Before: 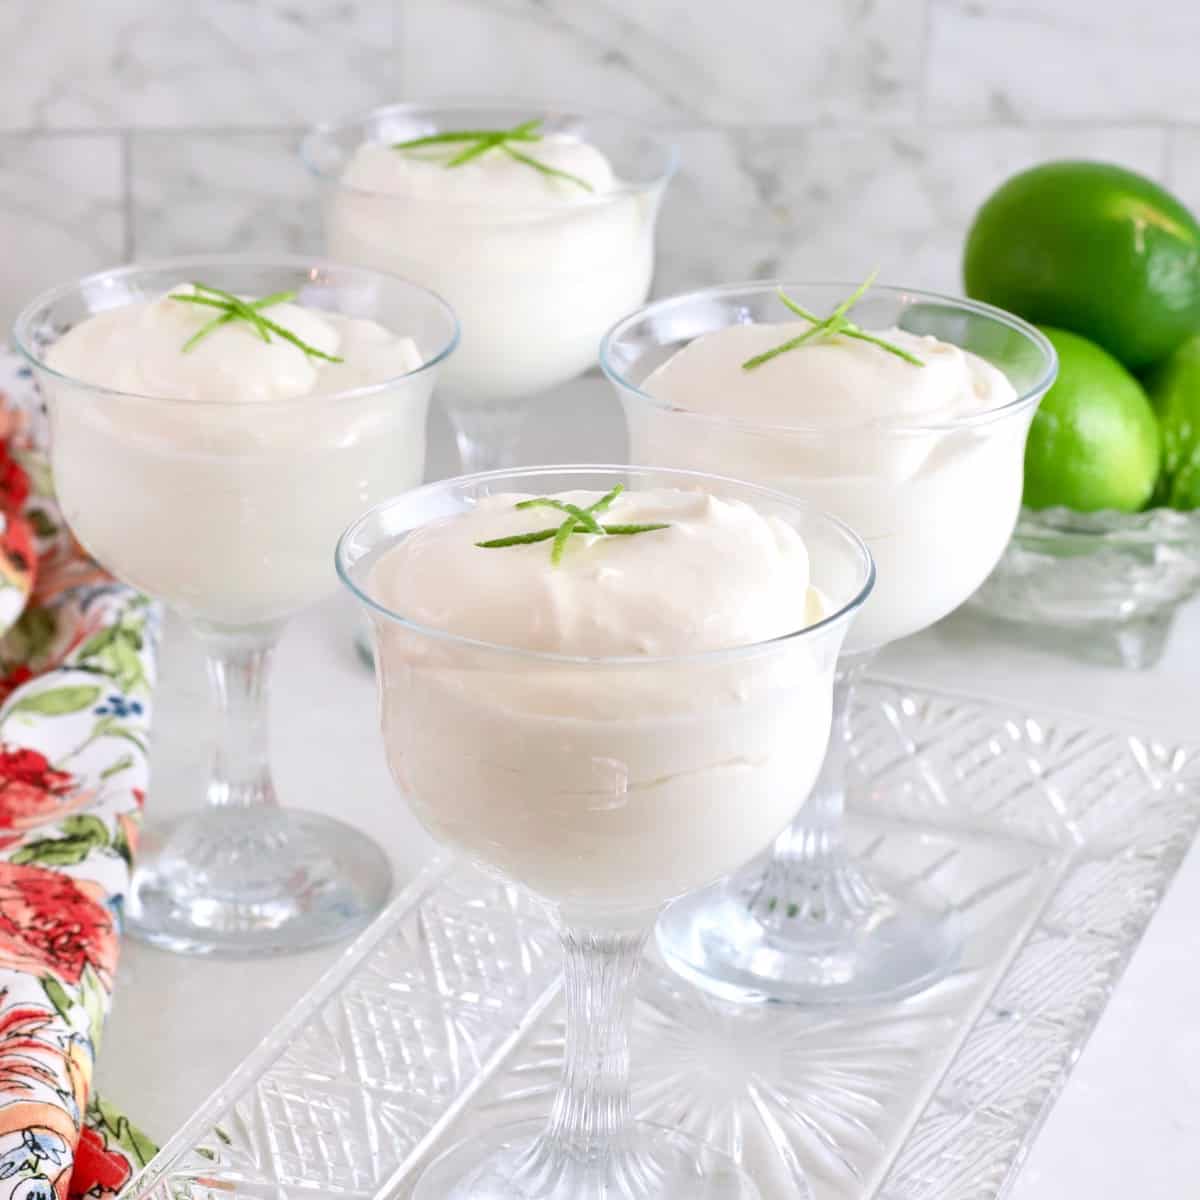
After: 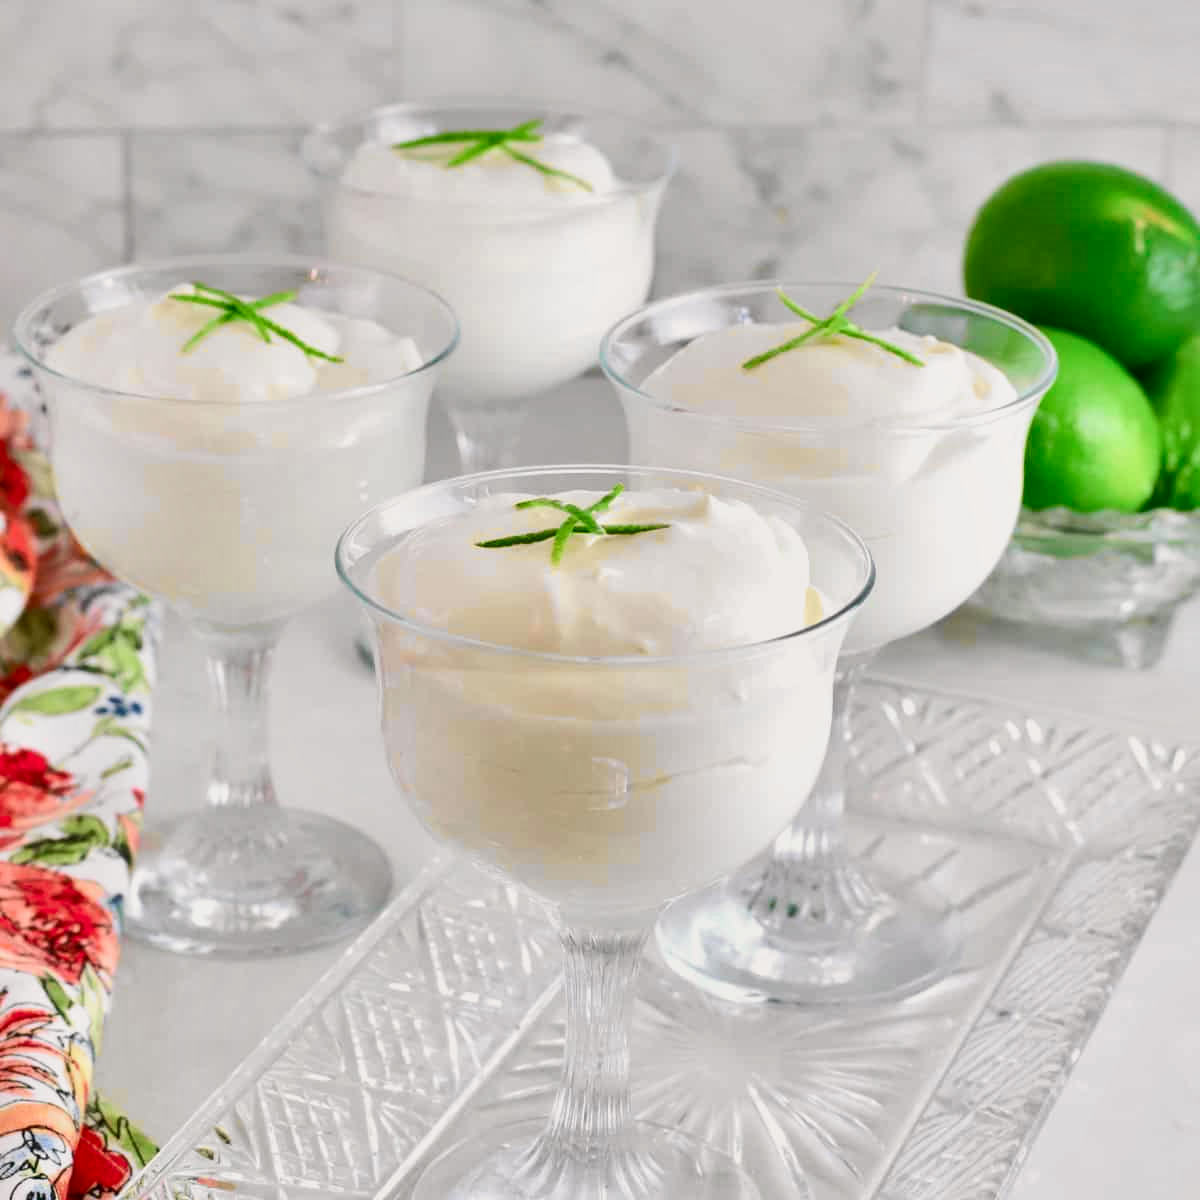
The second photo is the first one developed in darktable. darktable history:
tone curve: curves: ch0 [(0, 0.019) (0.066, 0.043) (0.189, 0.182) (0.368, 0.407) (0.501, 0.564) (0.677, 0.729) (0.851, 0.861) (0.997, 0.959)]; ch1 [(0, 0) (0.187, 0.121) (0.388, 0.346) (0.437, 0.409) (0.474, 0.472) (0.499, 0.501) (0.514, 0.507) (0.548, 0.557) (0.653, 0.663) (0.812, 0.856) (1, 1)]; ch2 [(0, 0) (0.246, 0.214) (0.421, 0.427) (0.459, 0.484) (0.5, 0.504) (0.518, 0.516) (0.529, 0.548) (0.56, 0.576) (0.607, 0.63) (0.744, 0.734) (0.867, 0.821) (0.993, 0.889)], color space Lab, independent channels, preserve colors none
shadows and highlights: soften with gaussian
